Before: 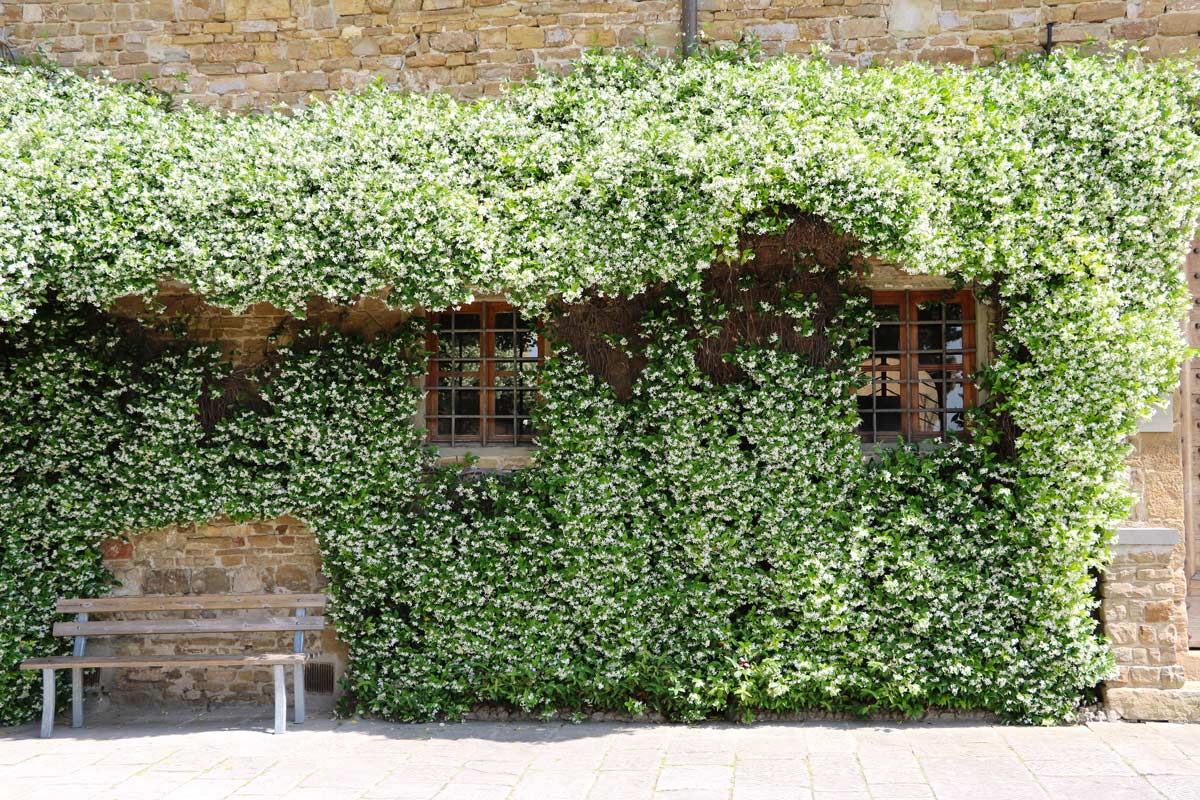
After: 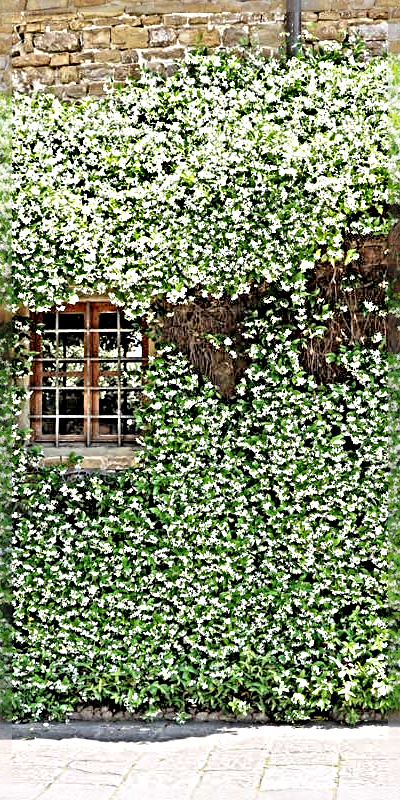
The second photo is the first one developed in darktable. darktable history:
crop: left 33.053%, right 33.585%
sharpen: radius 6.283, amount 1.787, threshold 0.045
tone equalizer: -7 EV 0.15 EV, -6 EV 0.579 EV, -5 EV 1.14 EV, -4 EV 1.31 EV, -3 EV 1.13 EV, -2 EV 0.6 EV, -1 EV 0.15 EV
